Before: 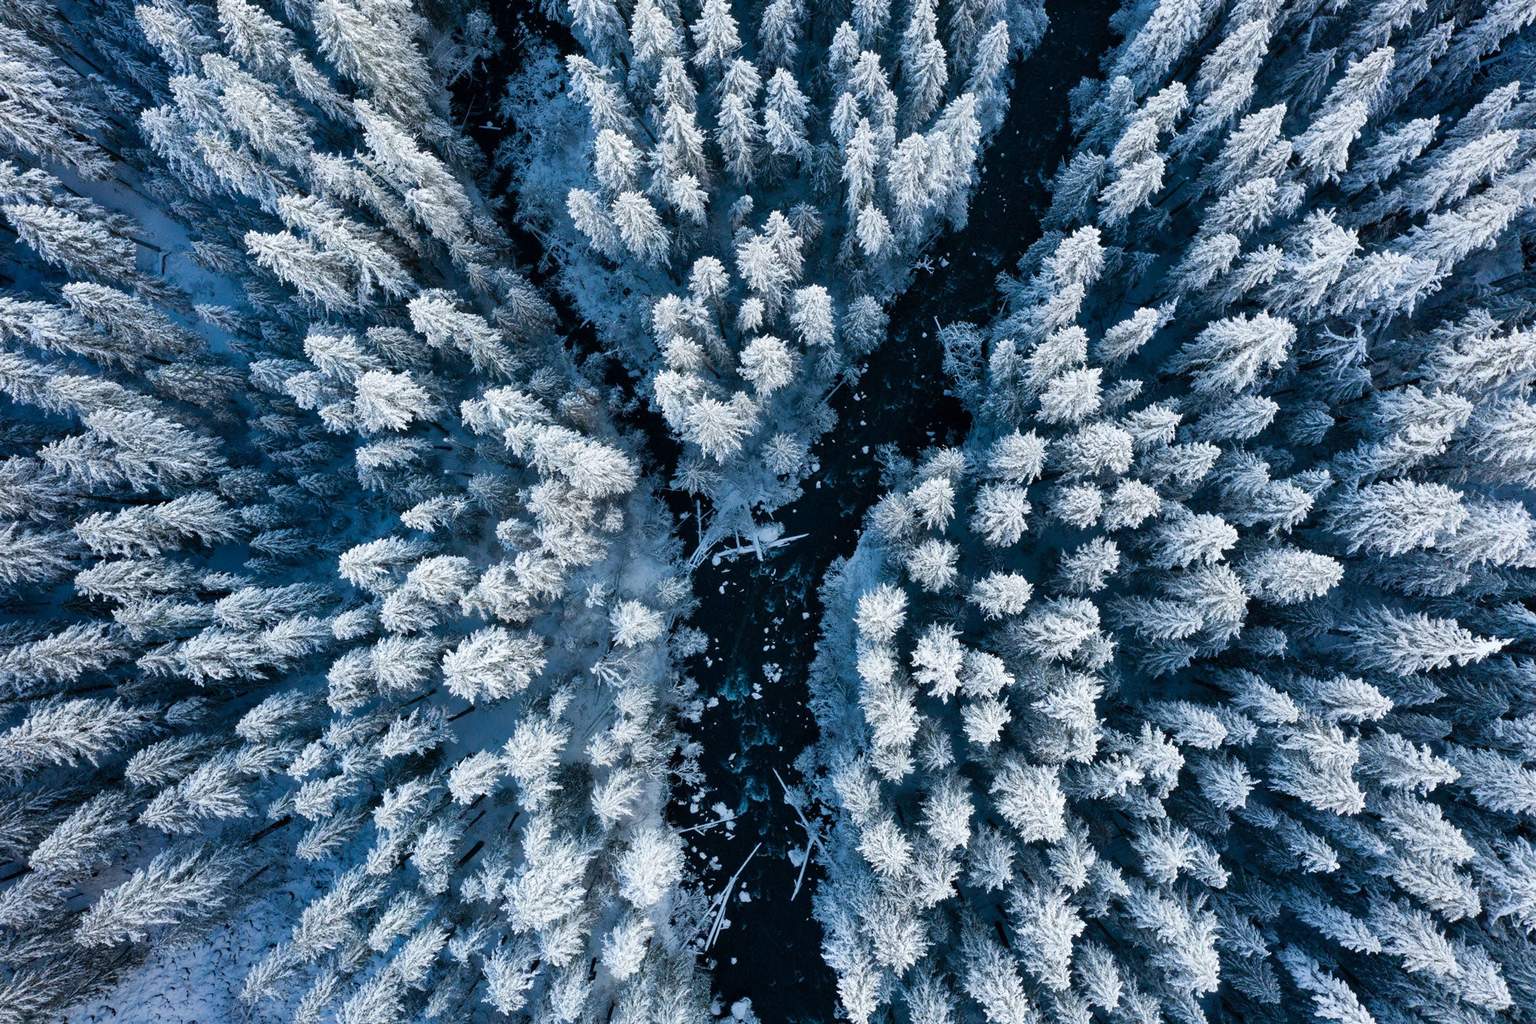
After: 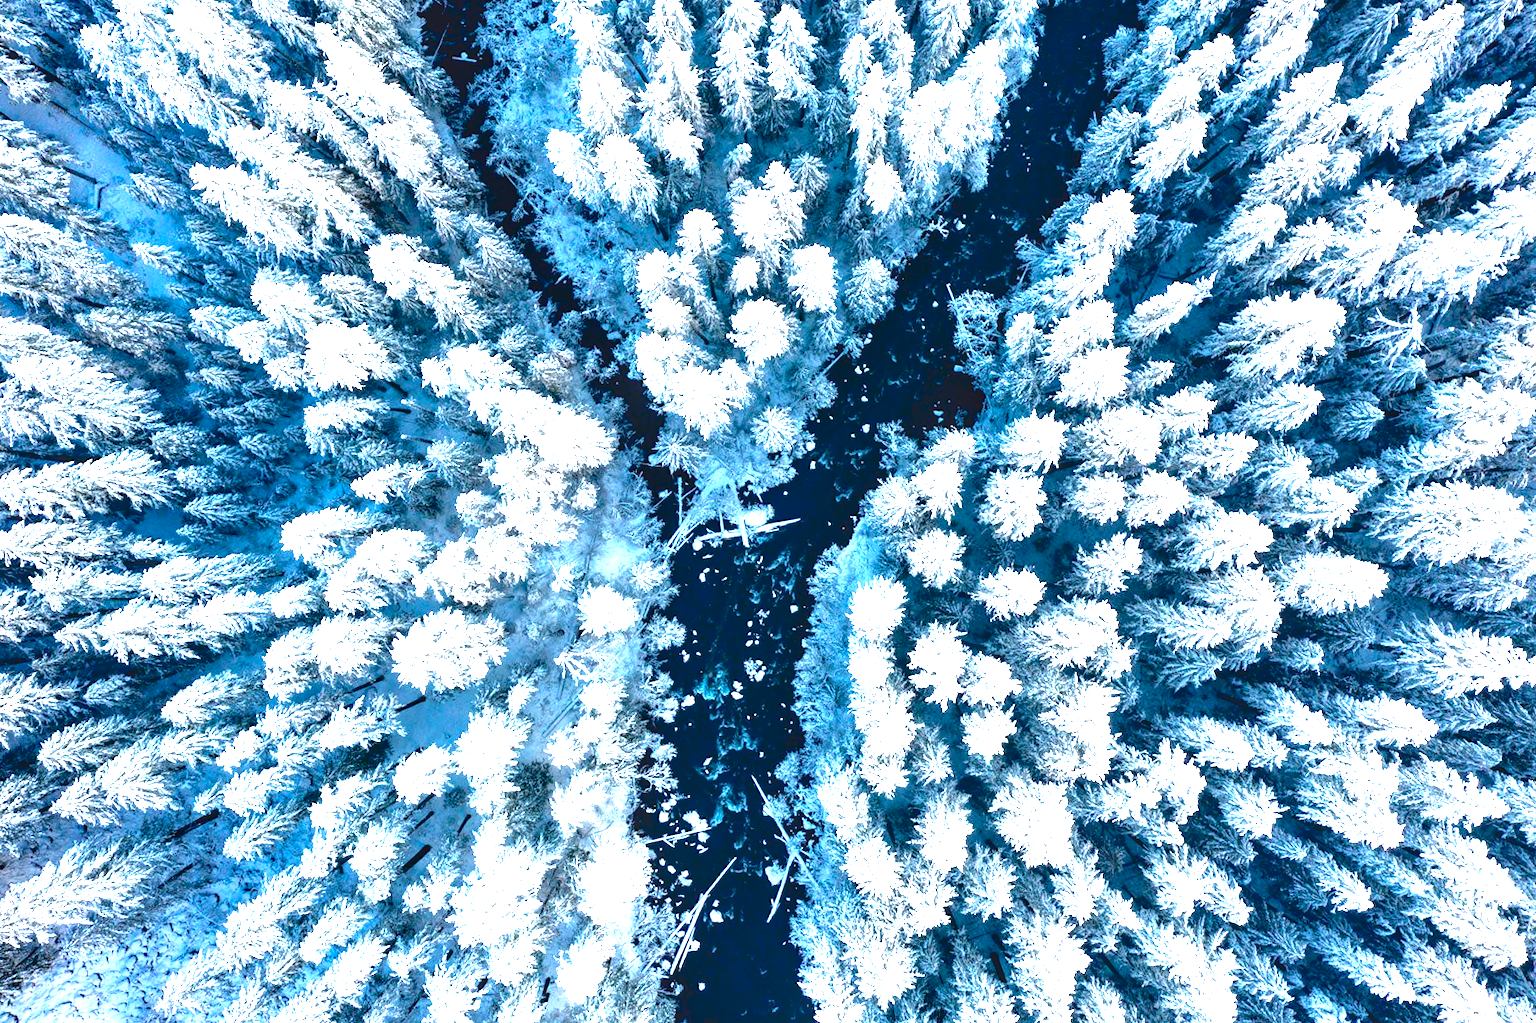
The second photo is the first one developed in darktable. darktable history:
color zones: curves: ch2 [(0, 0.5) (0.143, 0.5) (0.286, 0.416) (0.429, 0.5) (0.571, 0.5) (0.714, 0.5) (0.857, 0.5) (1, 0.5)]
crop and rotate: angle -1.96°, left 3.097%, top 4.154%, right 1.586%, bottom 0.529%
tone curve: curves: ch0 [(0, 0) (0.106, 0.041) (0.256, 0.197) (0.37, 0.336) (0.513, 0.481) (0.667, 0.629) (1, 1)]; ch1 [(0, 0) (0.502, 0.505) (0.553, 0.577) (1, 1)]; ch2 [(0, 0) (0.5, 0.495) (0.56, 0.544) (1, 1)], color space Lab, independent channels, preserve colors none
exposure: black level correction 0.005, exposure 2.084 EV, compensate highlight preservation false
local contrast: detail 110%
